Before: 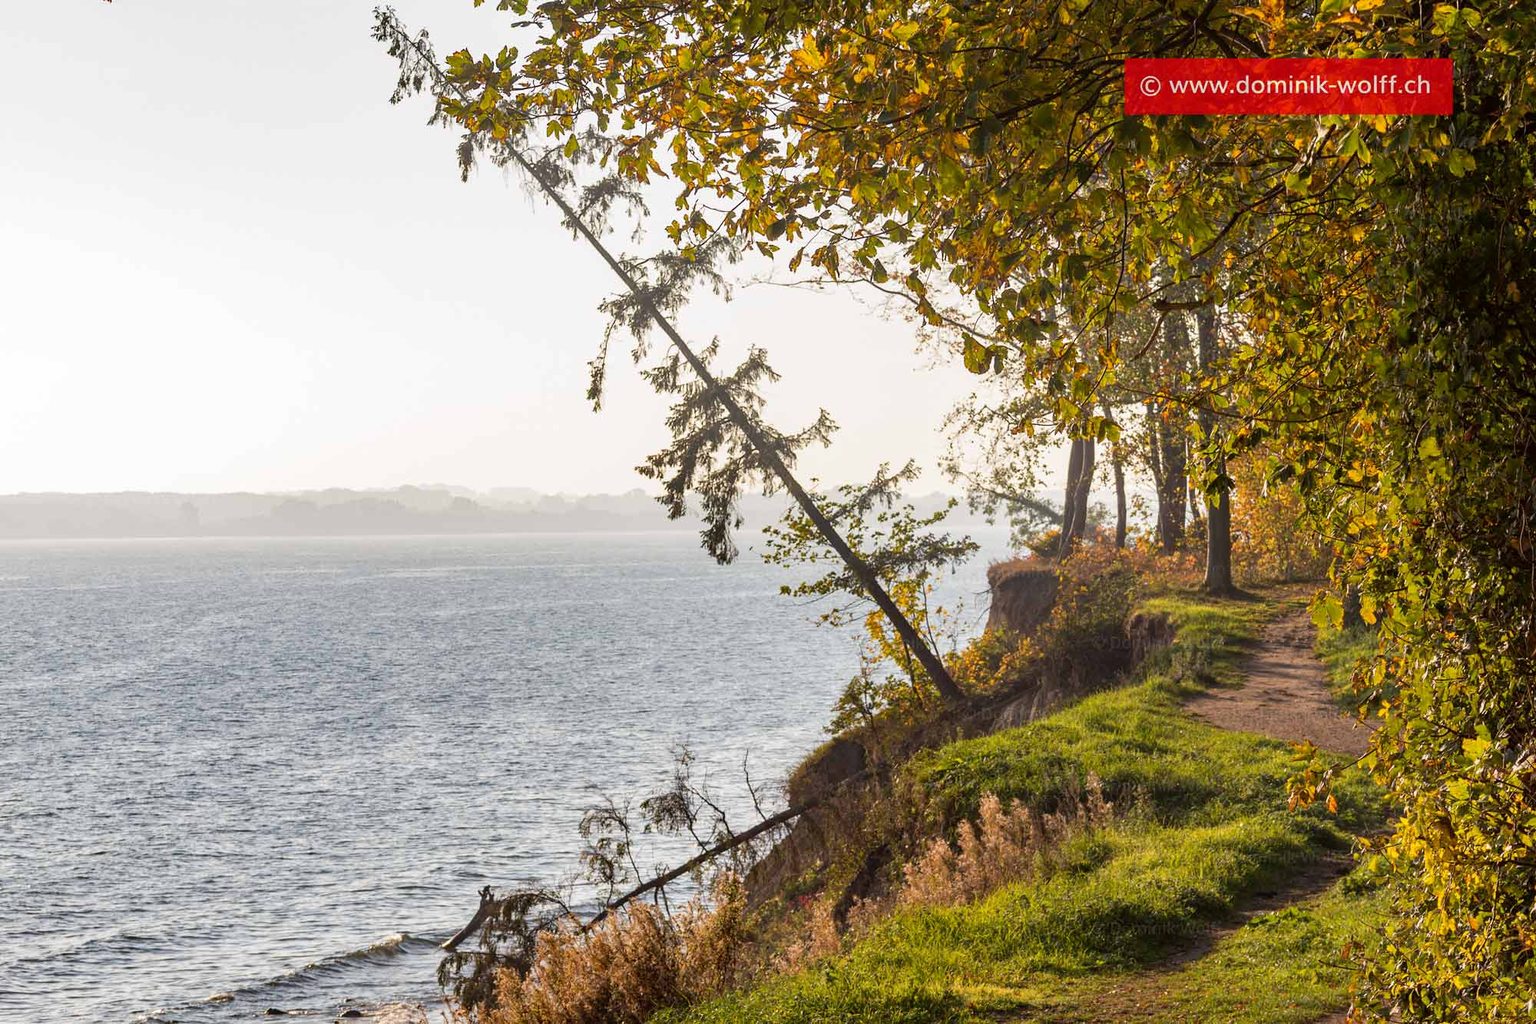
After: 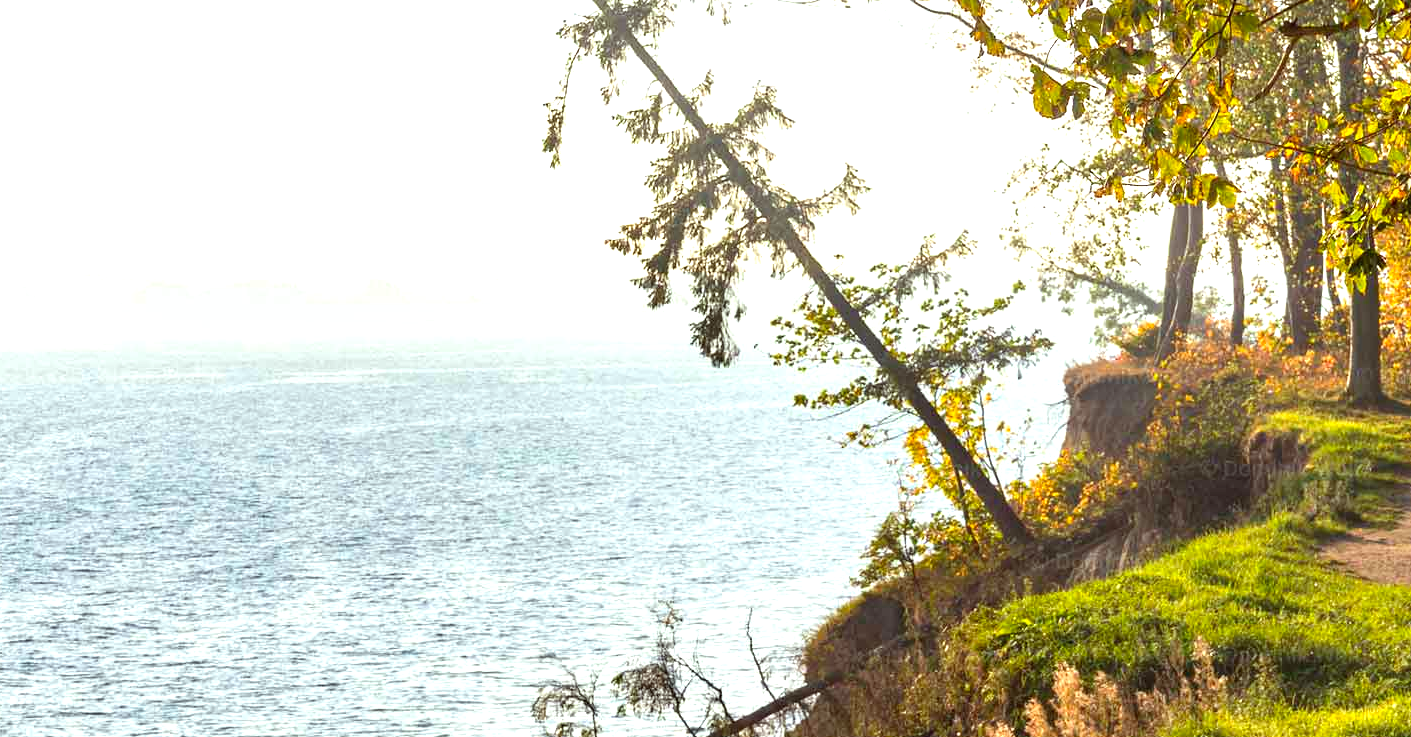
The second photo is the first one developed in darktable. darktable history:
crop: left 11.123%, top 27.61%, right 18.3%, bottom 17.034%
exposure: black level correction 0, exposure 0.9 EV, compensate highlight preservation false
contrast brightness saturation: contrast 0.04, saturation 0.16
tone equalizer: on, module defaults
color correction: highlights a* -6.69, highlights b* 0.49
